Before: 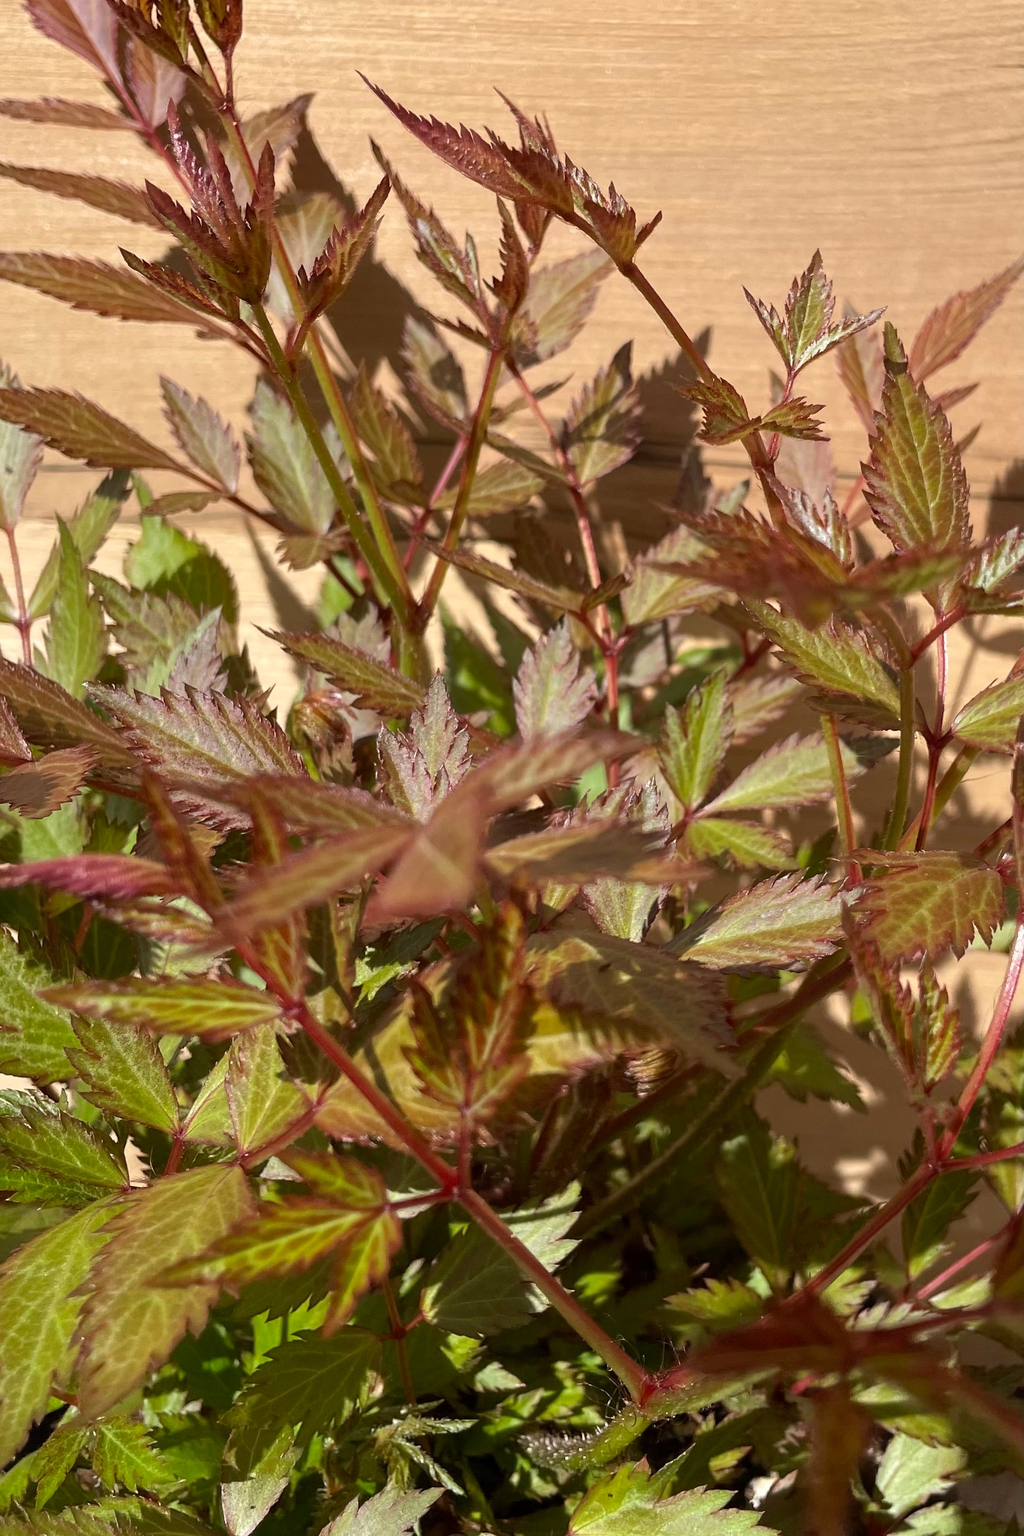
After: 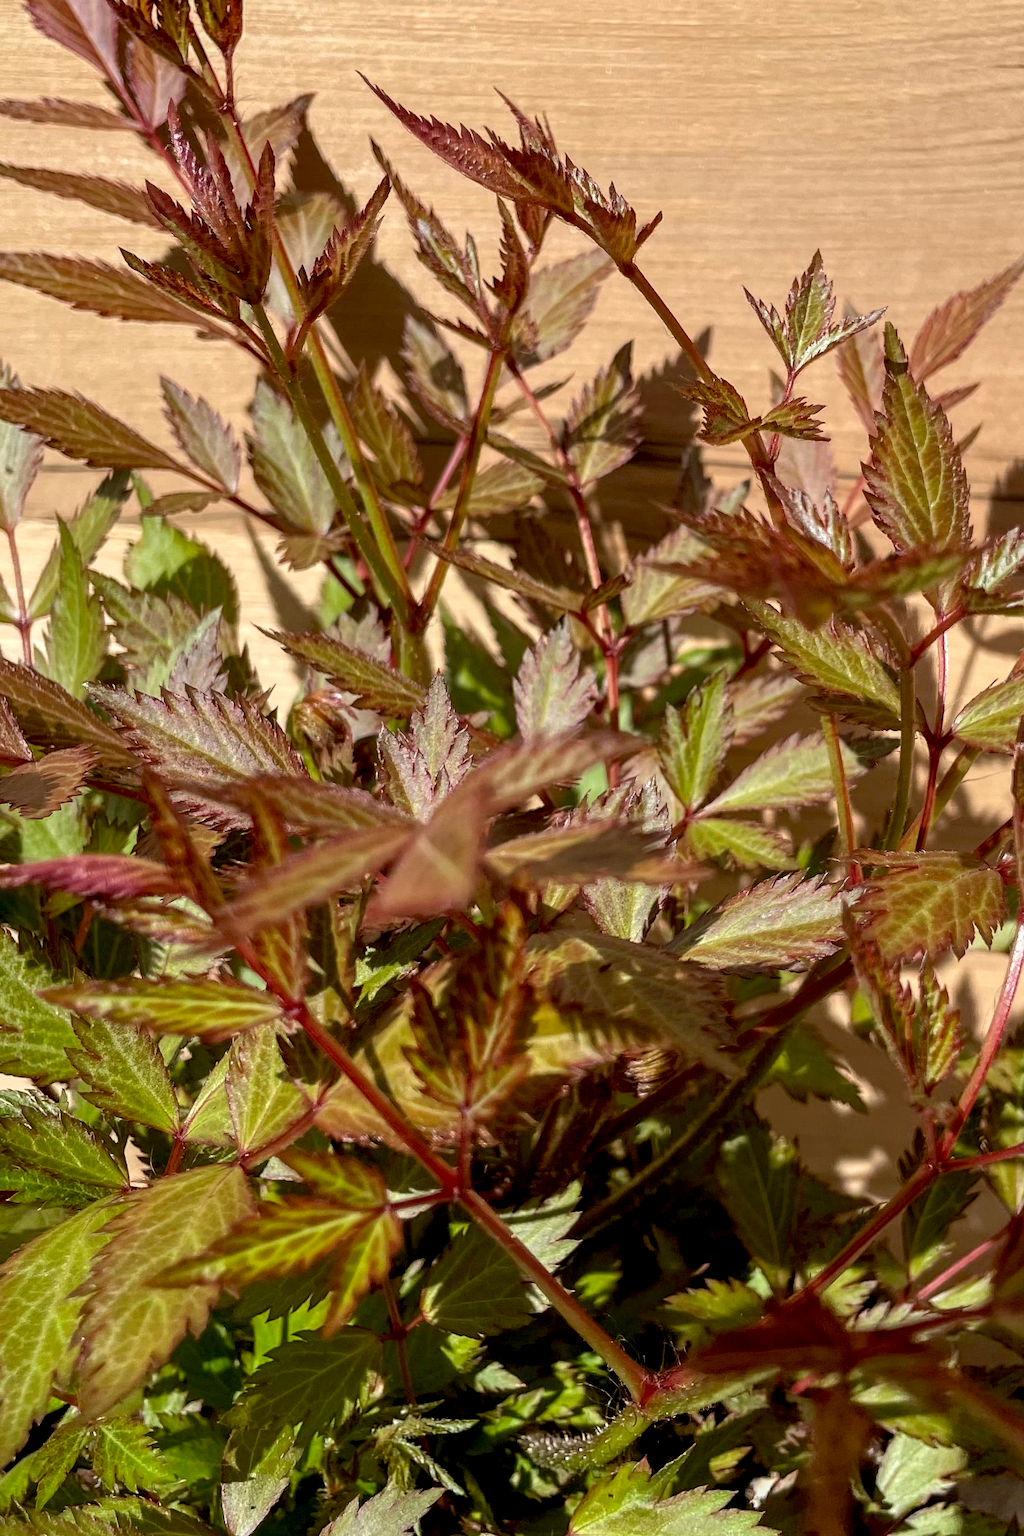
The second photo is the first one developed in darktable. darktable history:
local contrast: on, module defaults
exposure: black level correction 0.01, exposure 0.006 EV, compensate exposure bias true, compensate highlight preservation false
